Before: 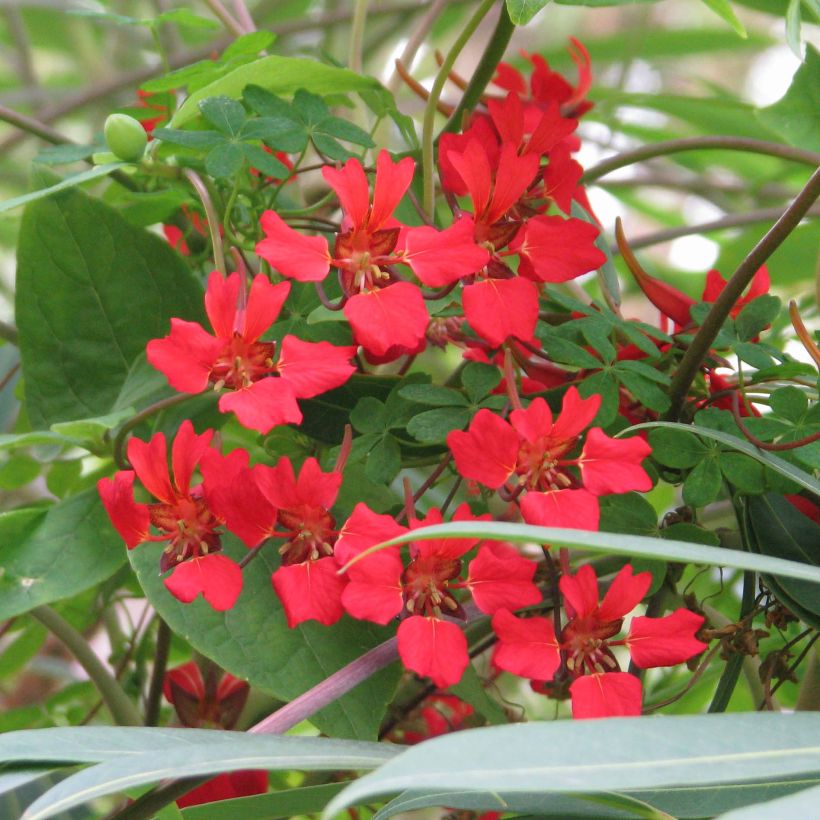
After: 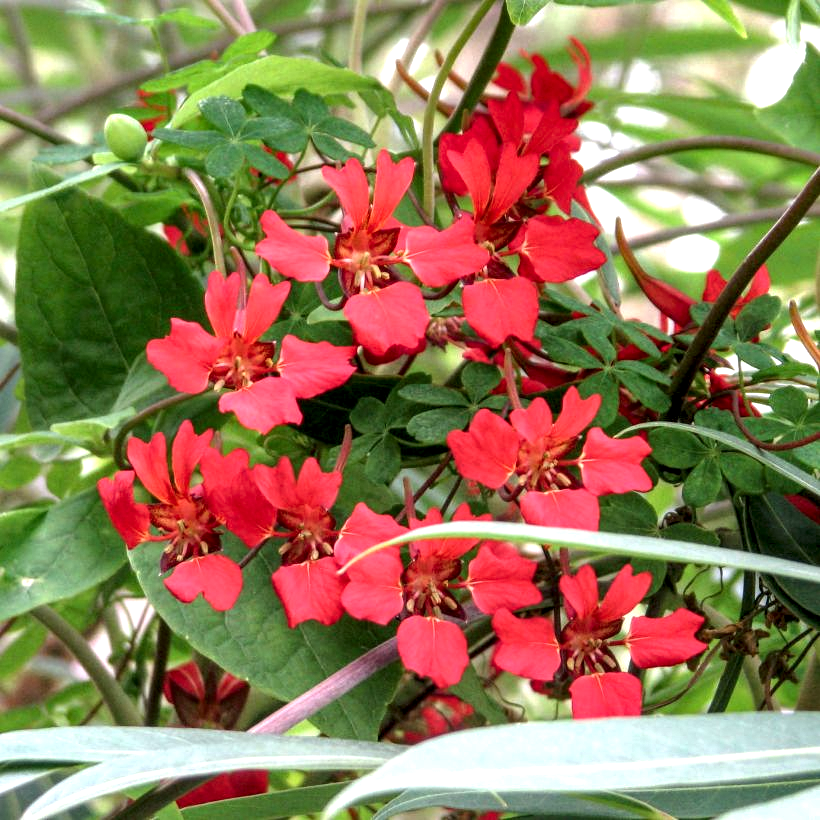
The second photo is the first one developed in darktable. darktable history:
tone equalizer: -8 EV -0.411 EV, -7 EV -0.395 EV, -6 EV -0.366 EV, -5 EV -0.204 EV, -3 EV 0.235 EV, -2 EV 0.337 EV, -1 EV 0.363 EV, +0 EV 0.406 EV
contrast equalizer: y [[0.514, 0.573, 0.581, 0.508, 0.5, 0.5], [0.5 ×6], [0.5 ×6], [0 ×6], [0 ×6]], mix -0.211
shadows and highlights: on, module defaults
local contrast: highlights 21%, detail 196%
